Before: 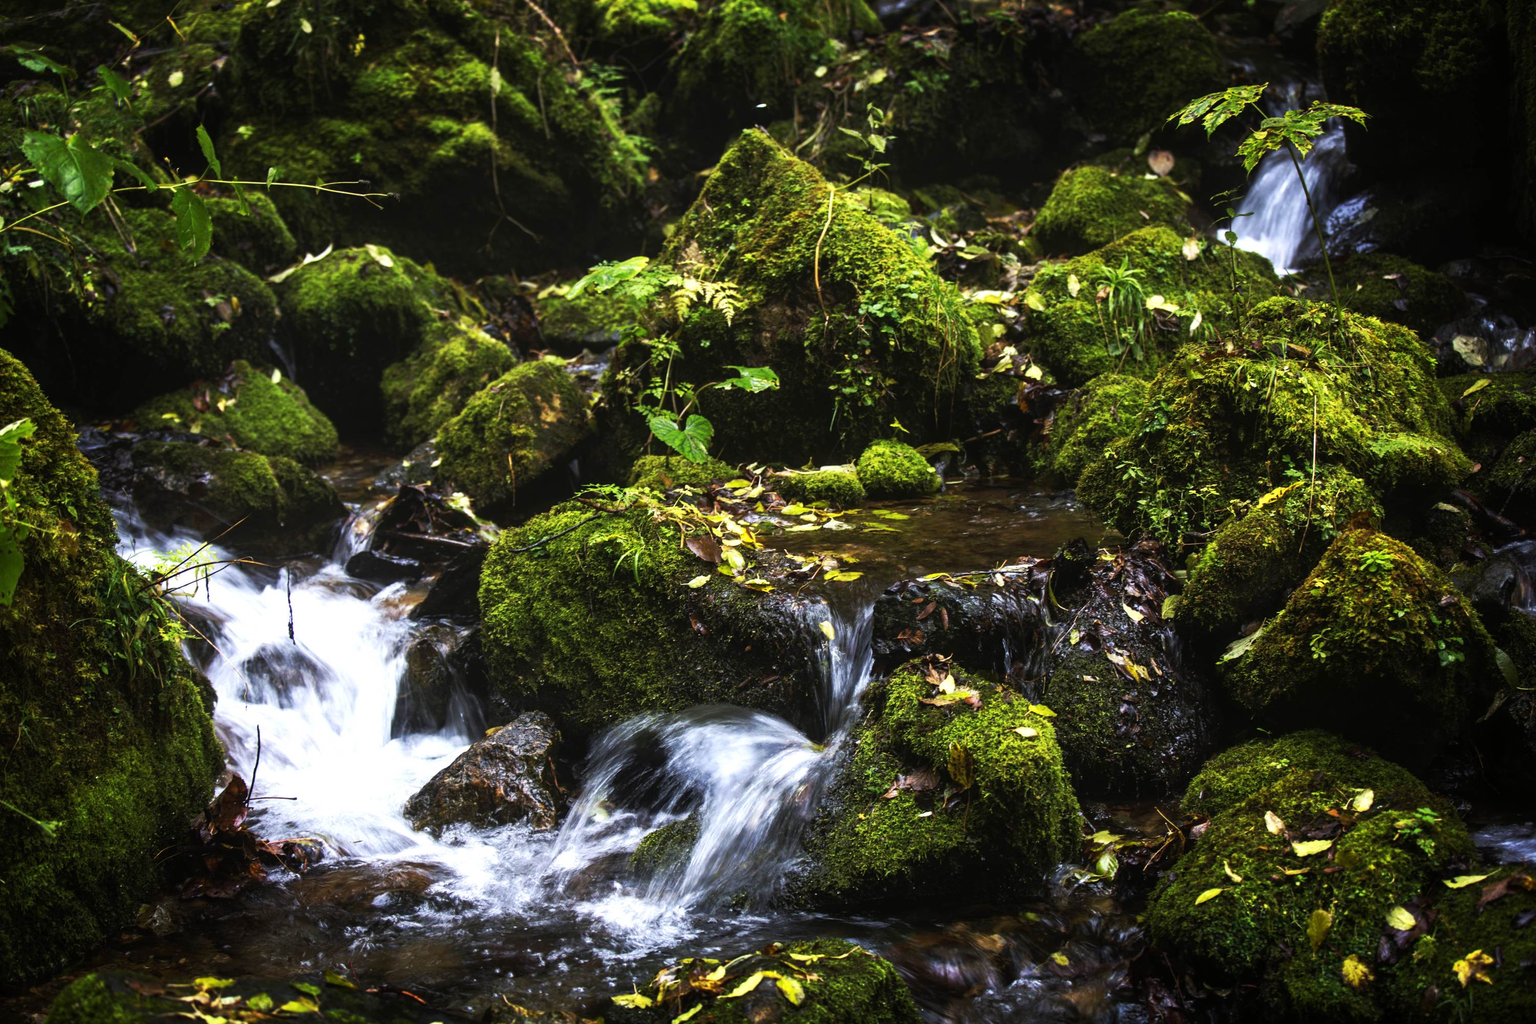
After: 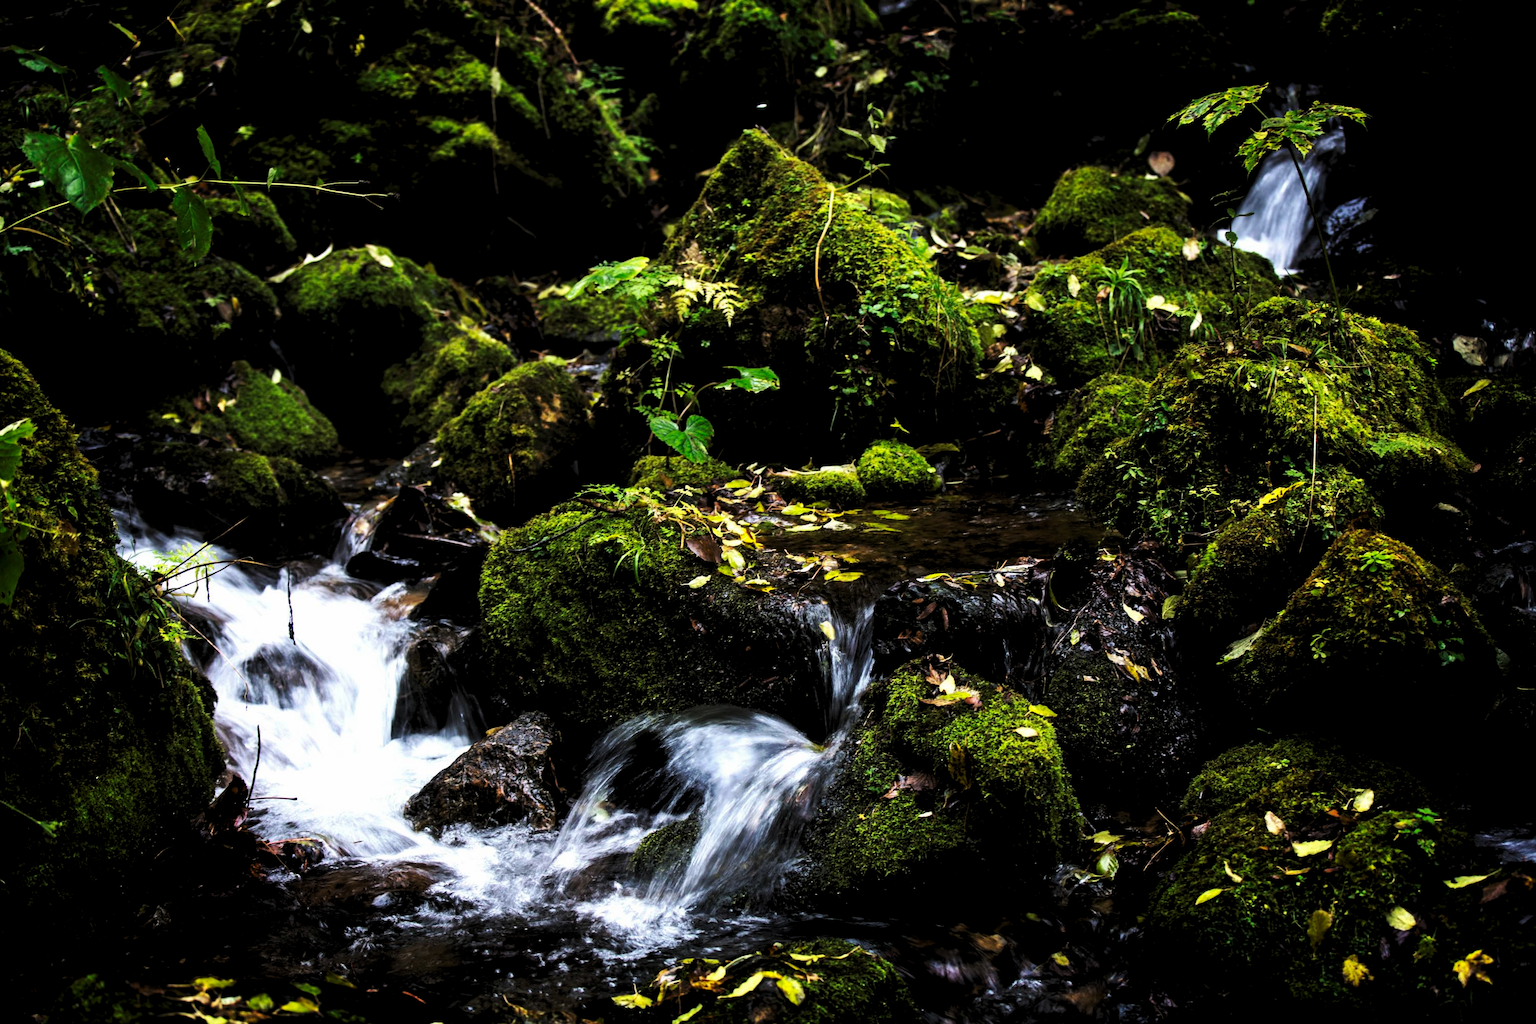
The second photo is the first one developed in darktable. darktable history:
exposure: exposure -0.01 EV, compensate highlight preservation false
levels: levels [0.116, 0.574, 1]
